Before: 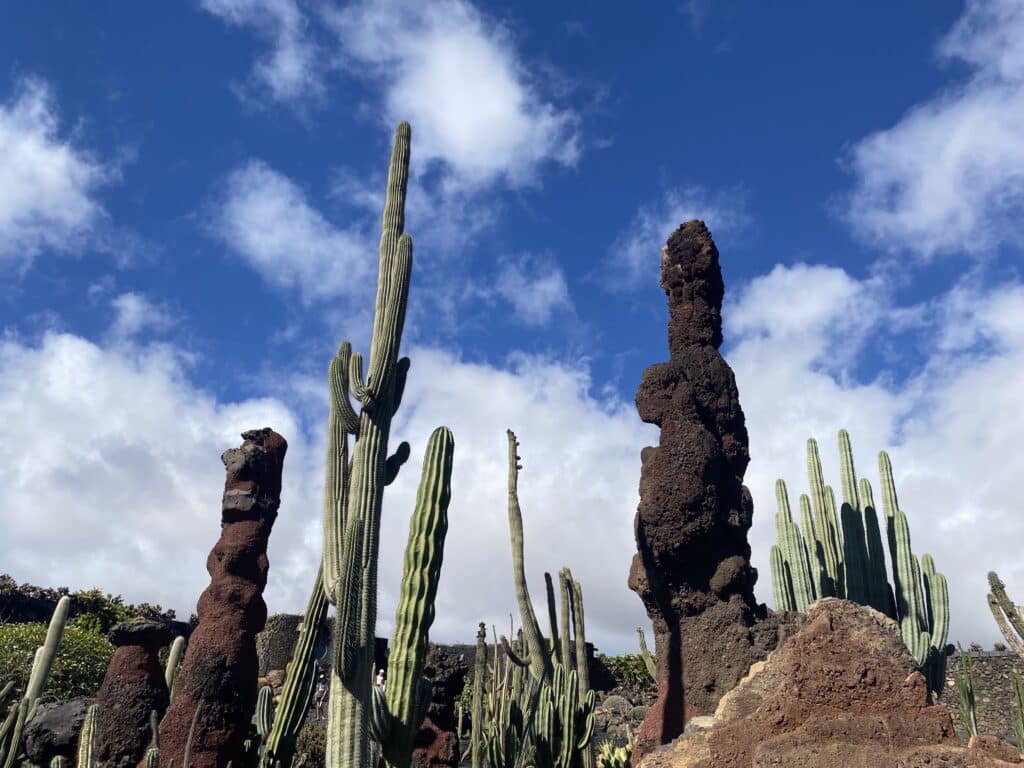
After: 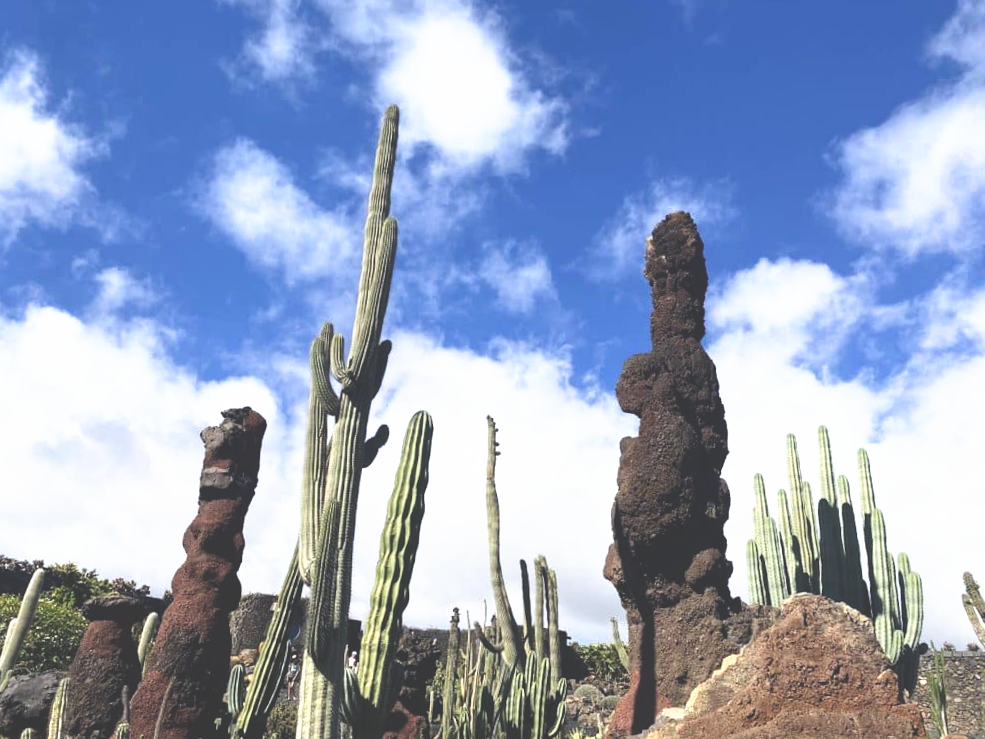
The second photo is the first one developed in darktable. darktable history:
exposure: black level correction -0.025, exposure -0.117 EV, compensate highlight preservation false
tone curve: curves: ch0 [(0, 0) (0.003, 0.032) (0.011, 0.036) (0.025, 0.049) (0.044, 0.075) (0.069, 0.112) (0.1, 0.151) (0.136, 0.197) (0.177, 0.241) (0.224, 0.295) (0.277, 0.355) (0.335, 0.429) (0.399, 0.512) (0.468, 0.607) (0.543, 0.702) (0.623, 0.796) (0.709, 0.903) (0.801, 0.987) (0.898, 0.997) (1, 1)], preserve colors none
crop and rotate: angle -1.69°
